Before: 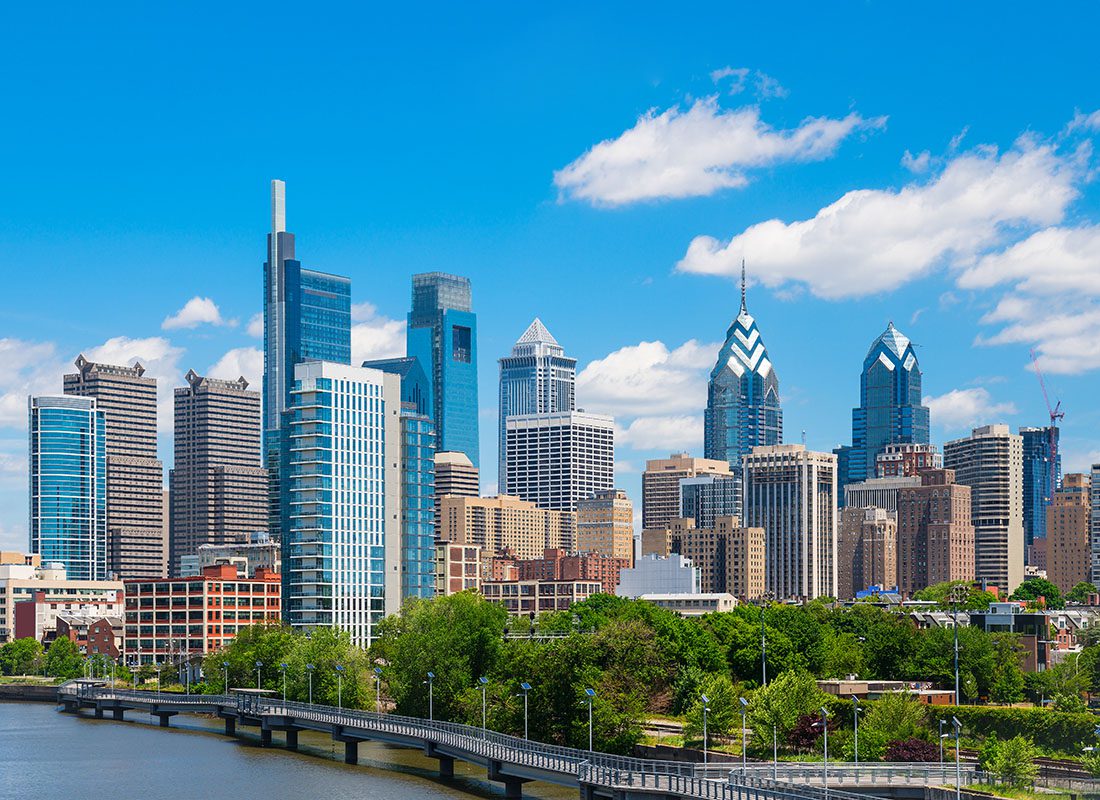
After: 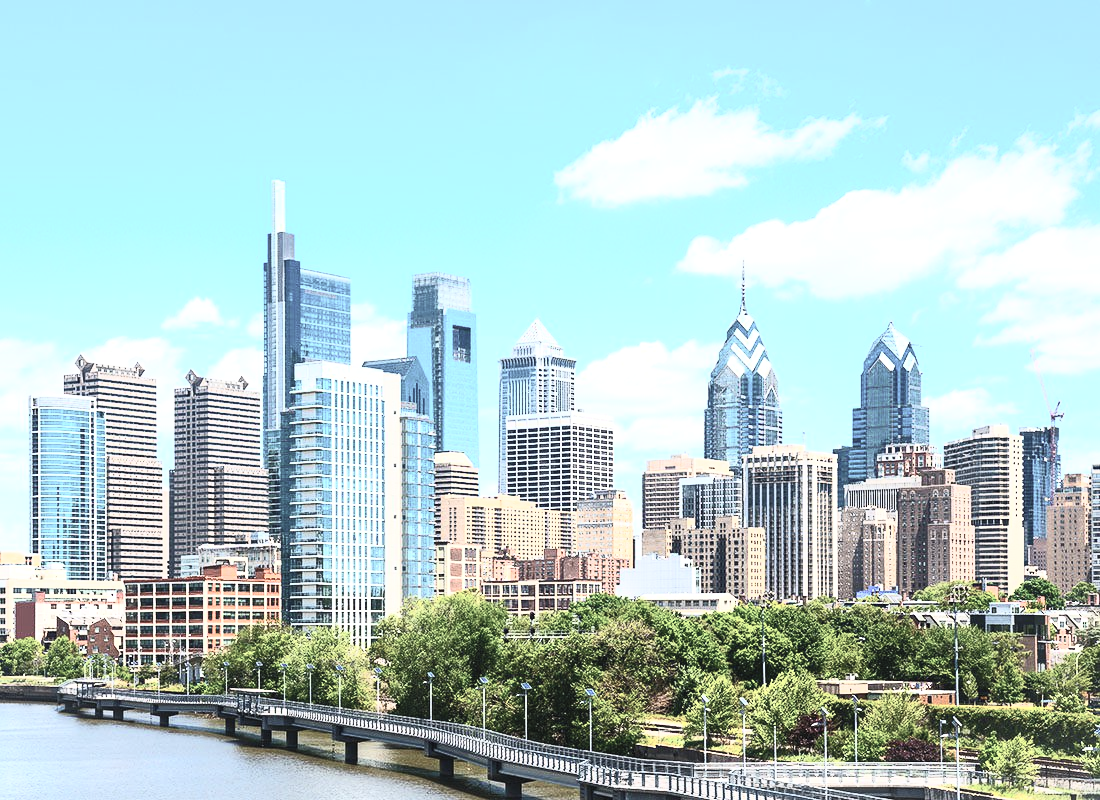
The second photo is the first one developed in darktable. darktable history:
exposure: black level correction 0, exposure 0.5 EV, compensate exposure bias true, compensate highlight preservation false
contrast brightness saturation: contrast 0.57, brightness 0.57, saturation -0.34
